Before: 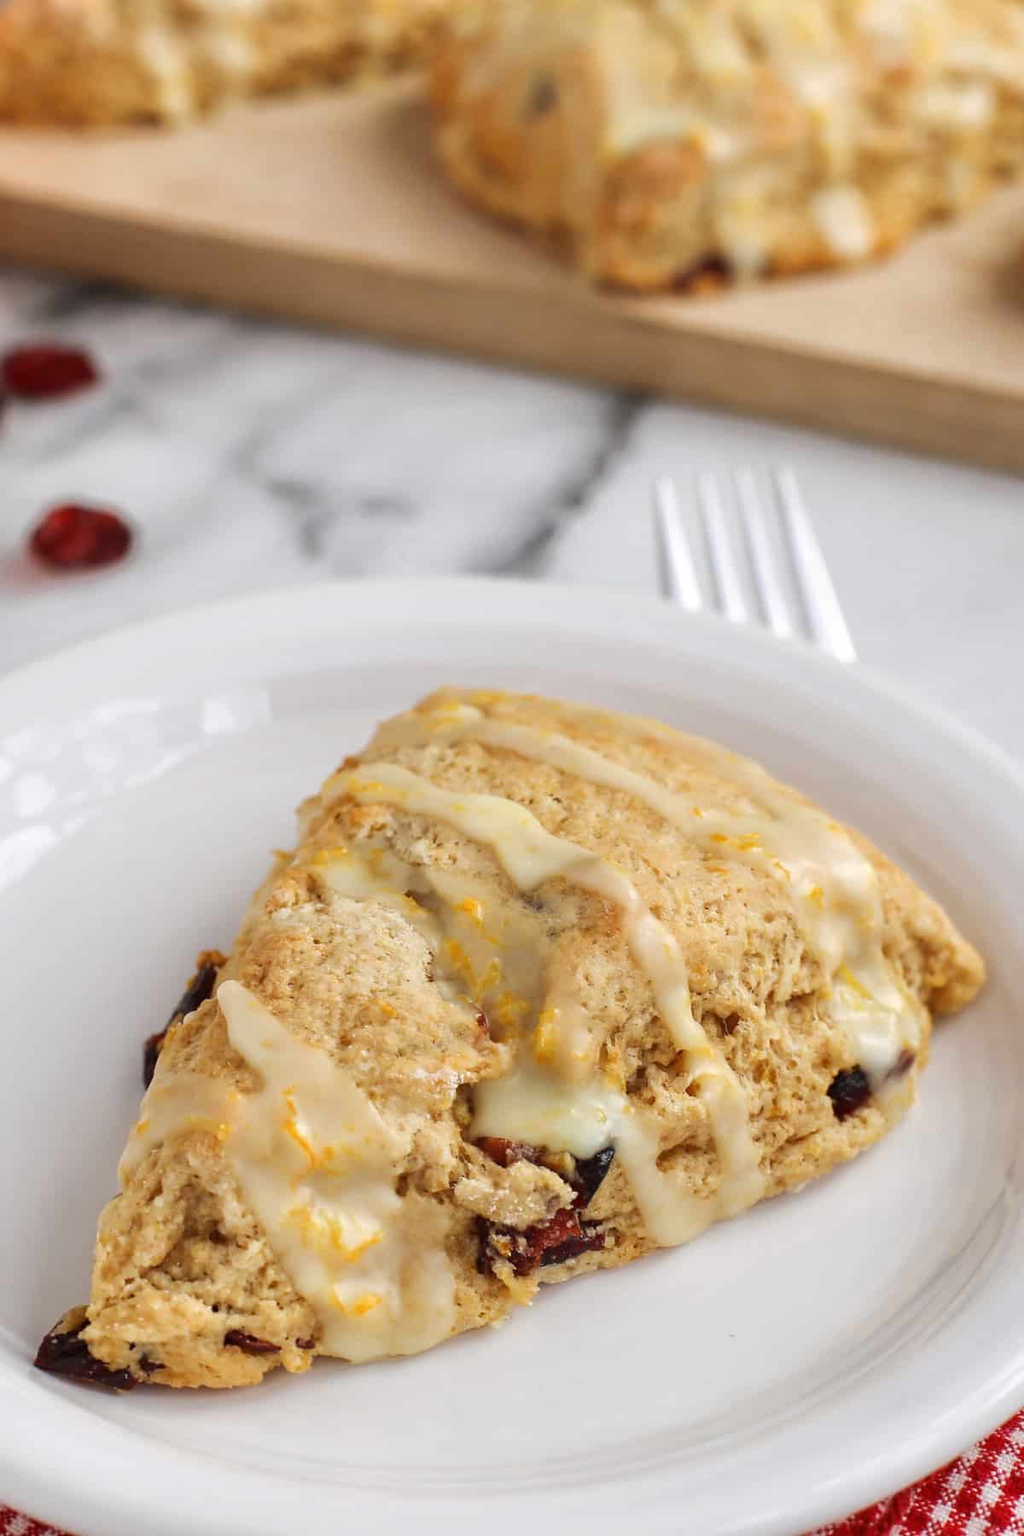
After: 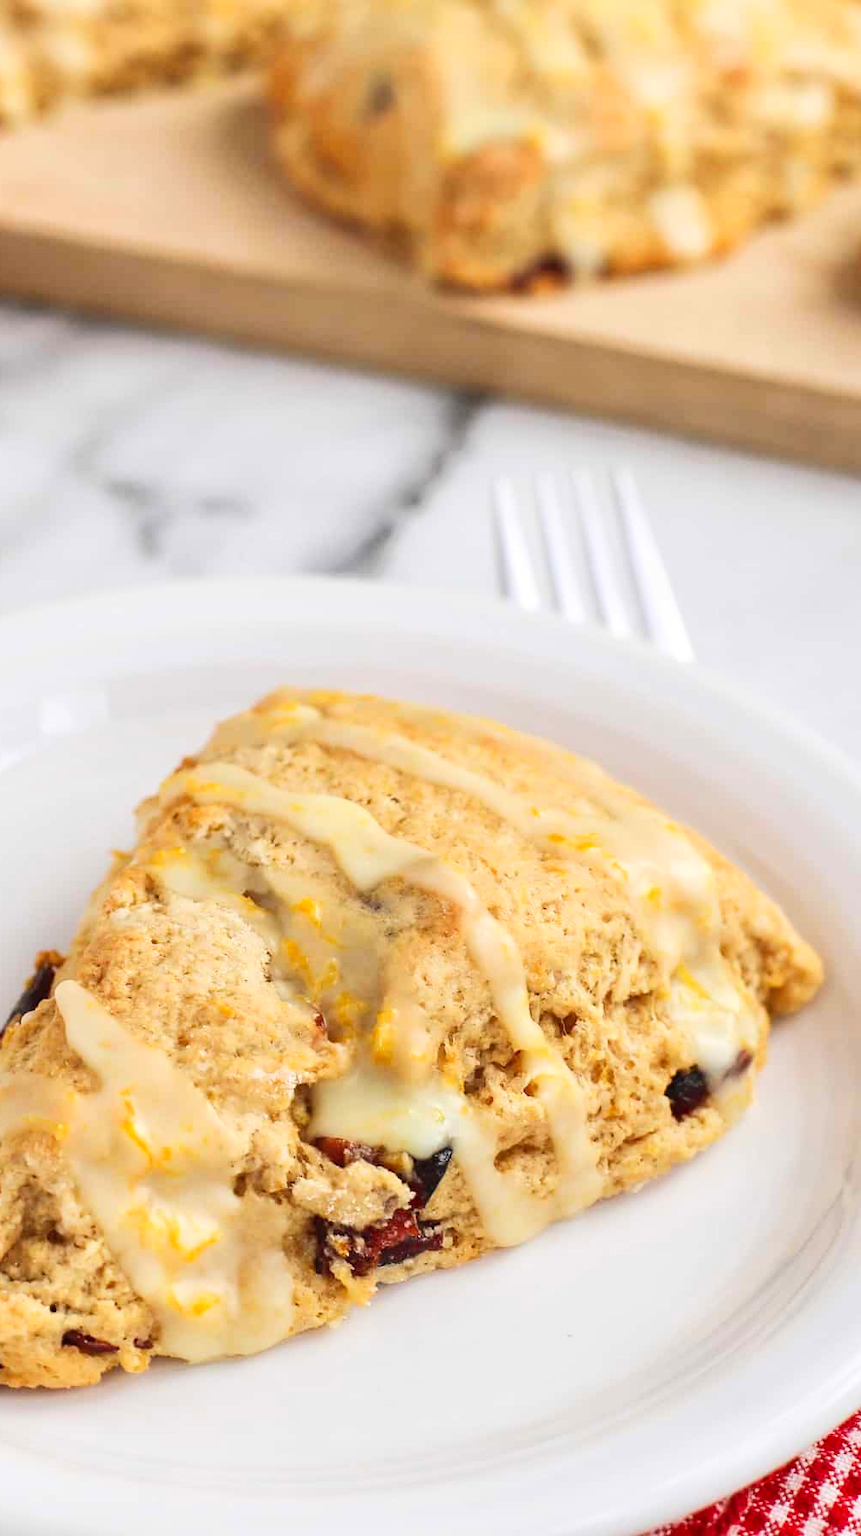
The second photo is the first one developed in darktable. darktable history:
contrast brightness saturation: contrast 0.196, brightness 0.16, saturation 0.223
crop: left 15.868%
